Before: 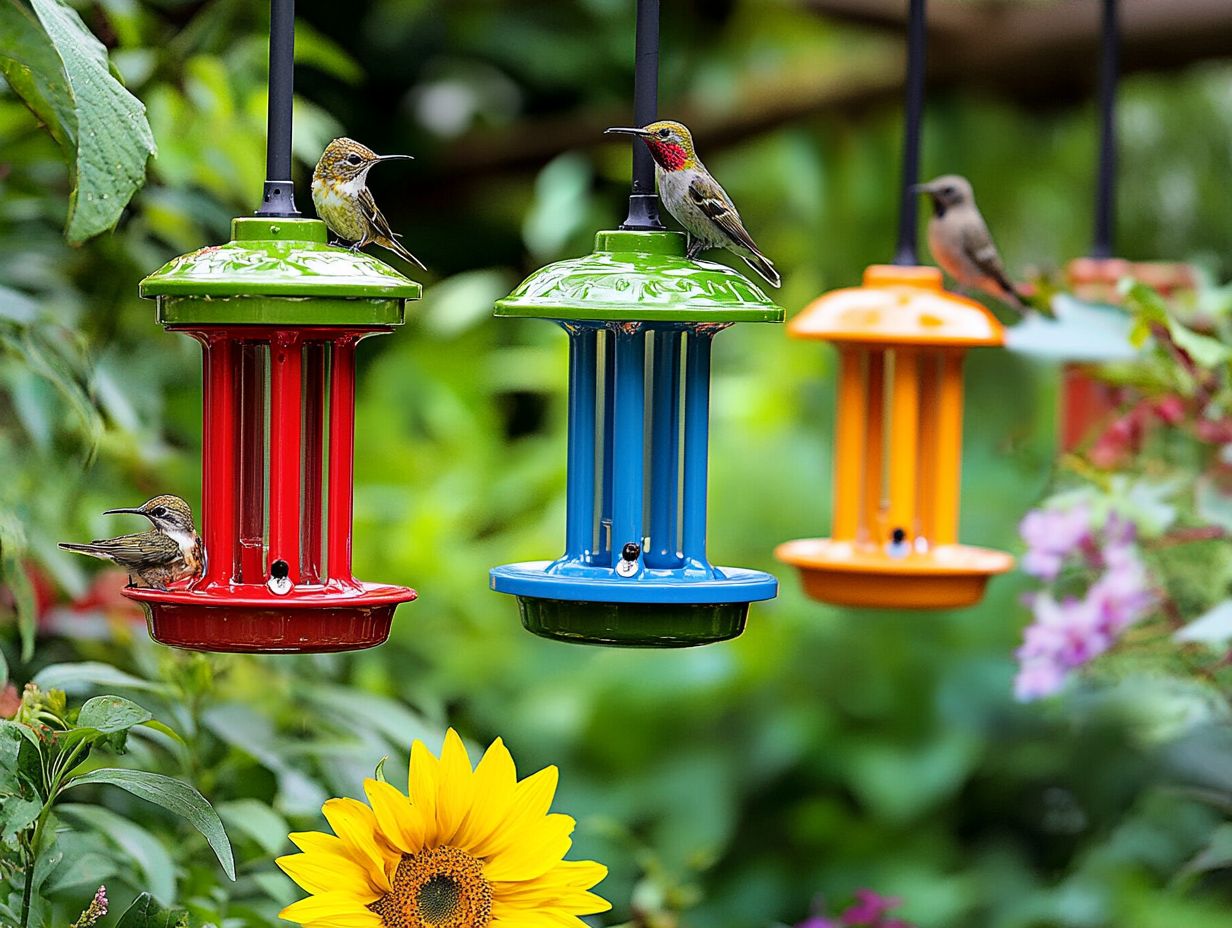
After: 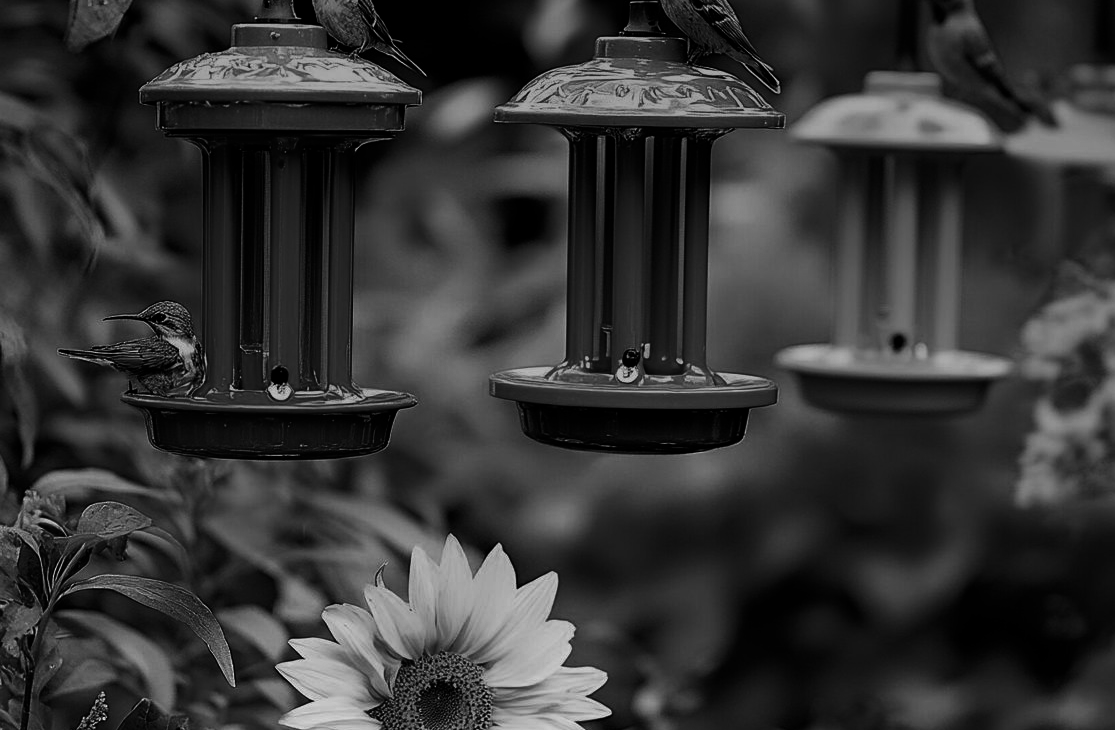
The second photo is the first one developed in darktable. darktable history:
crop: top 20.916%, right 9.437%, bottom 0.316%
contrast brightness saturation: contrast -0.03, brightness -0.59, saturation -1
graduated density: rotation 5.63°, offset 76.9
